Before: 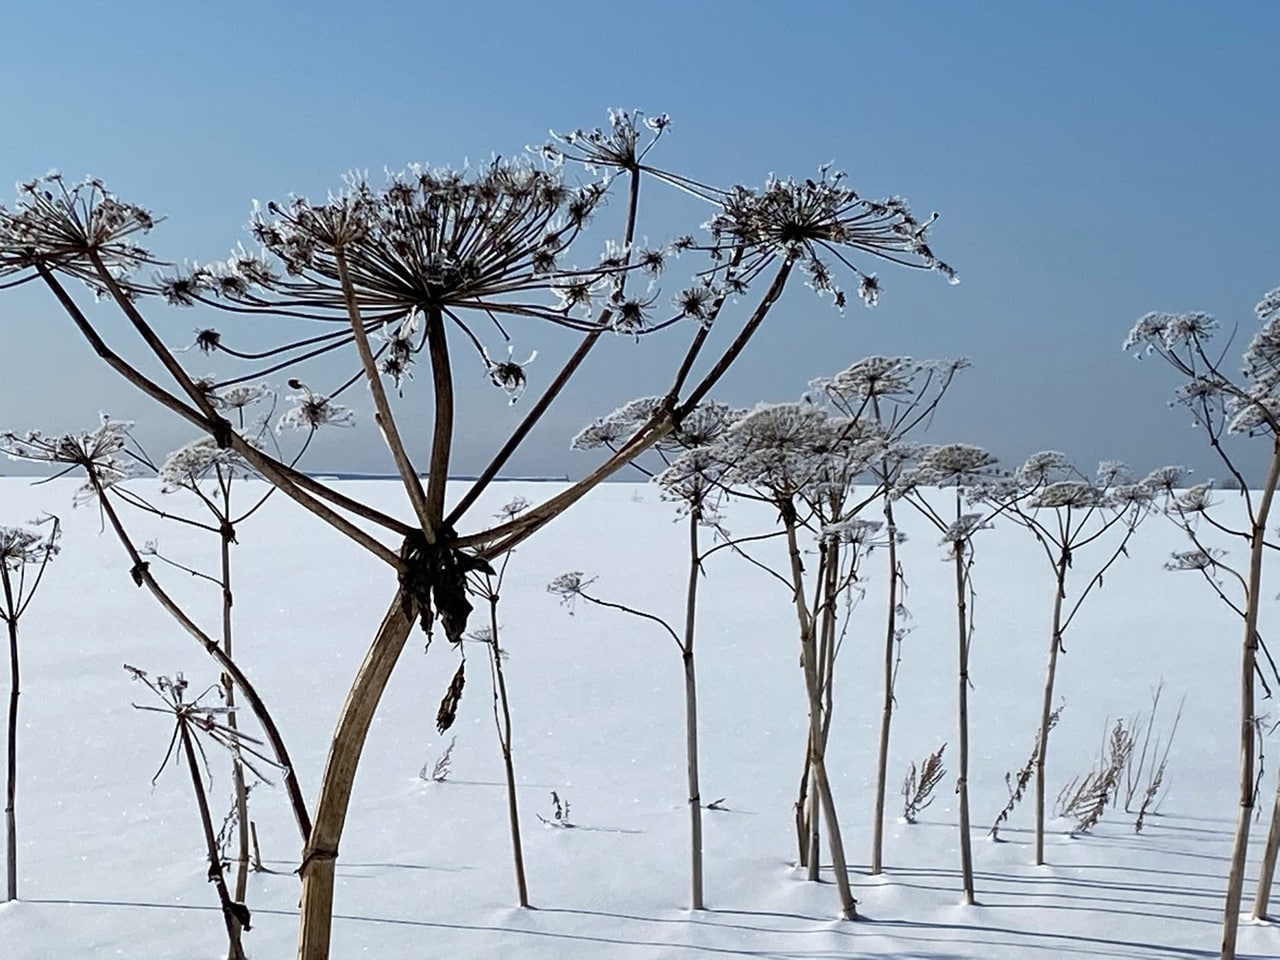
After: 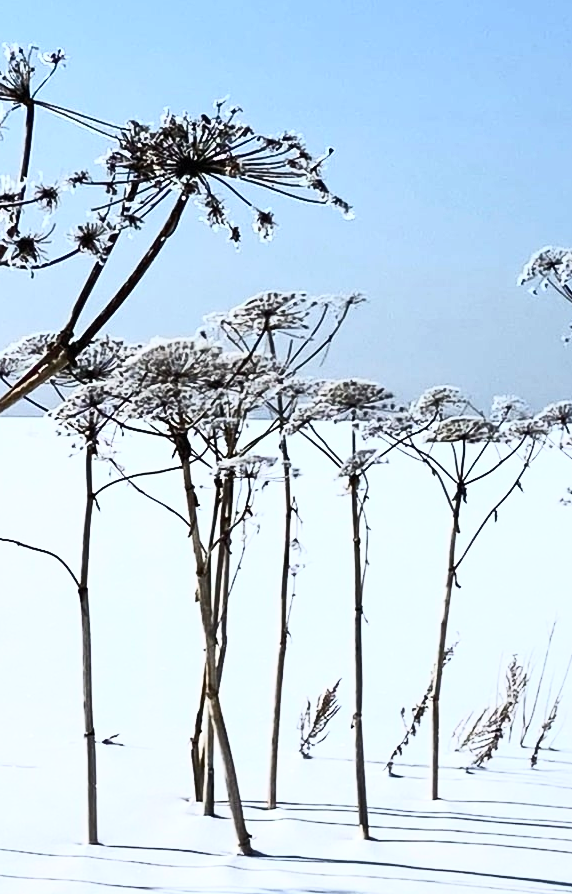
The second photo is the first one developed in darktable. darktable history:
contrast brightness saturation: contrast 0.628, brightness 0.341, saturation 0.146
crop: left 47.278%, top 6.788%, right 8.009%
